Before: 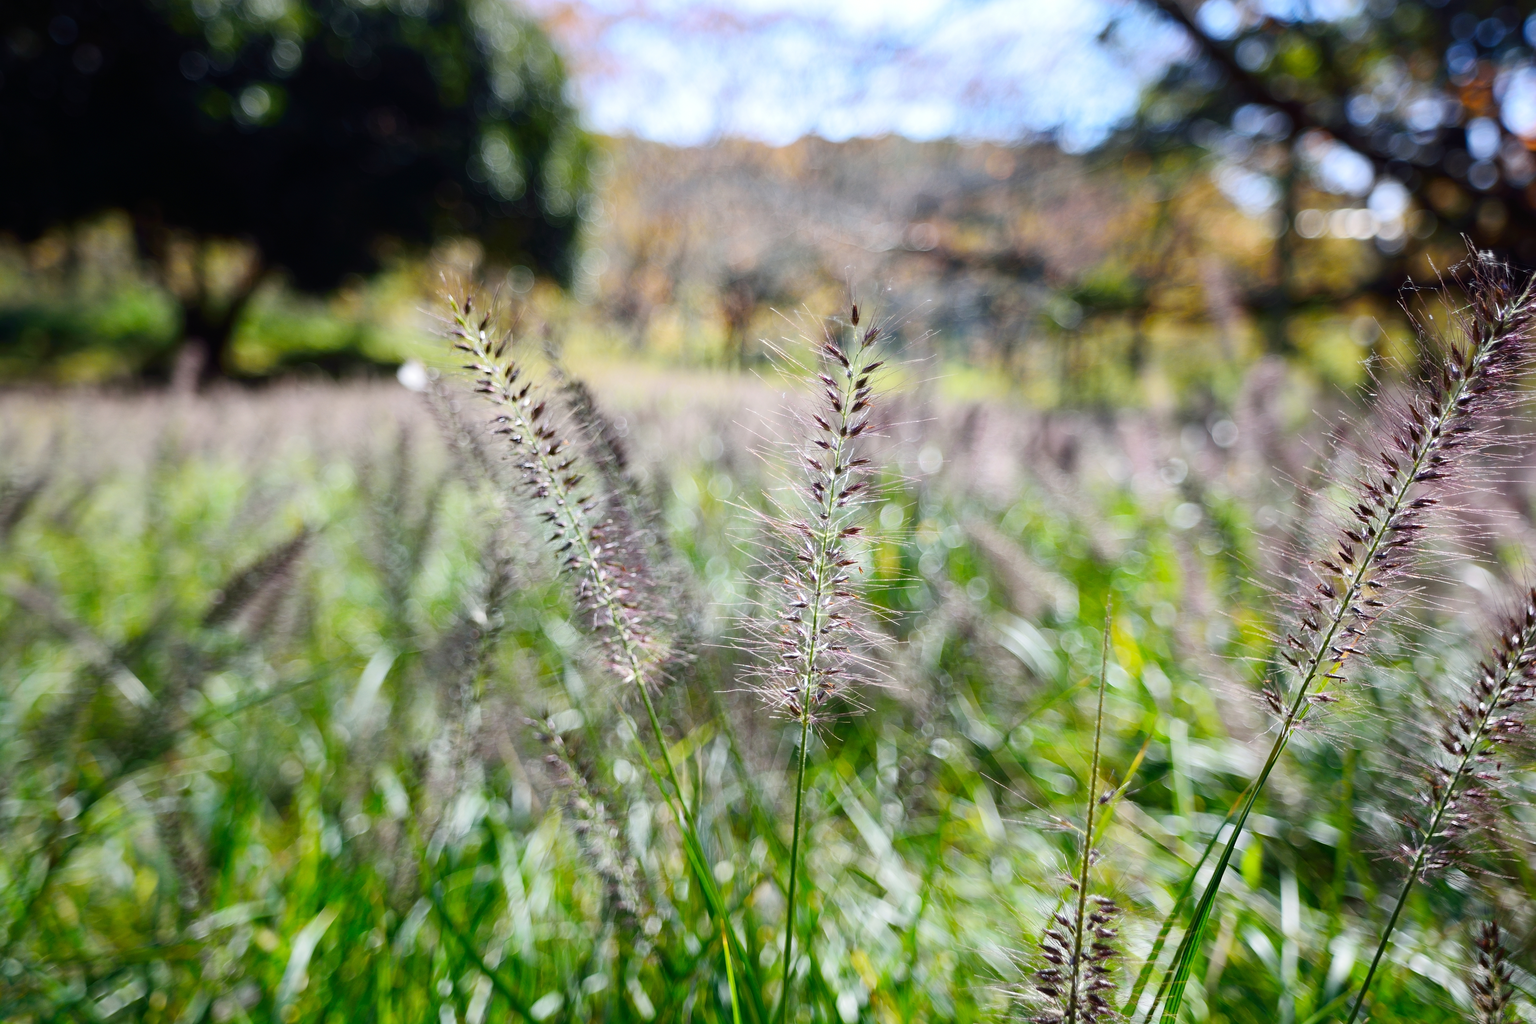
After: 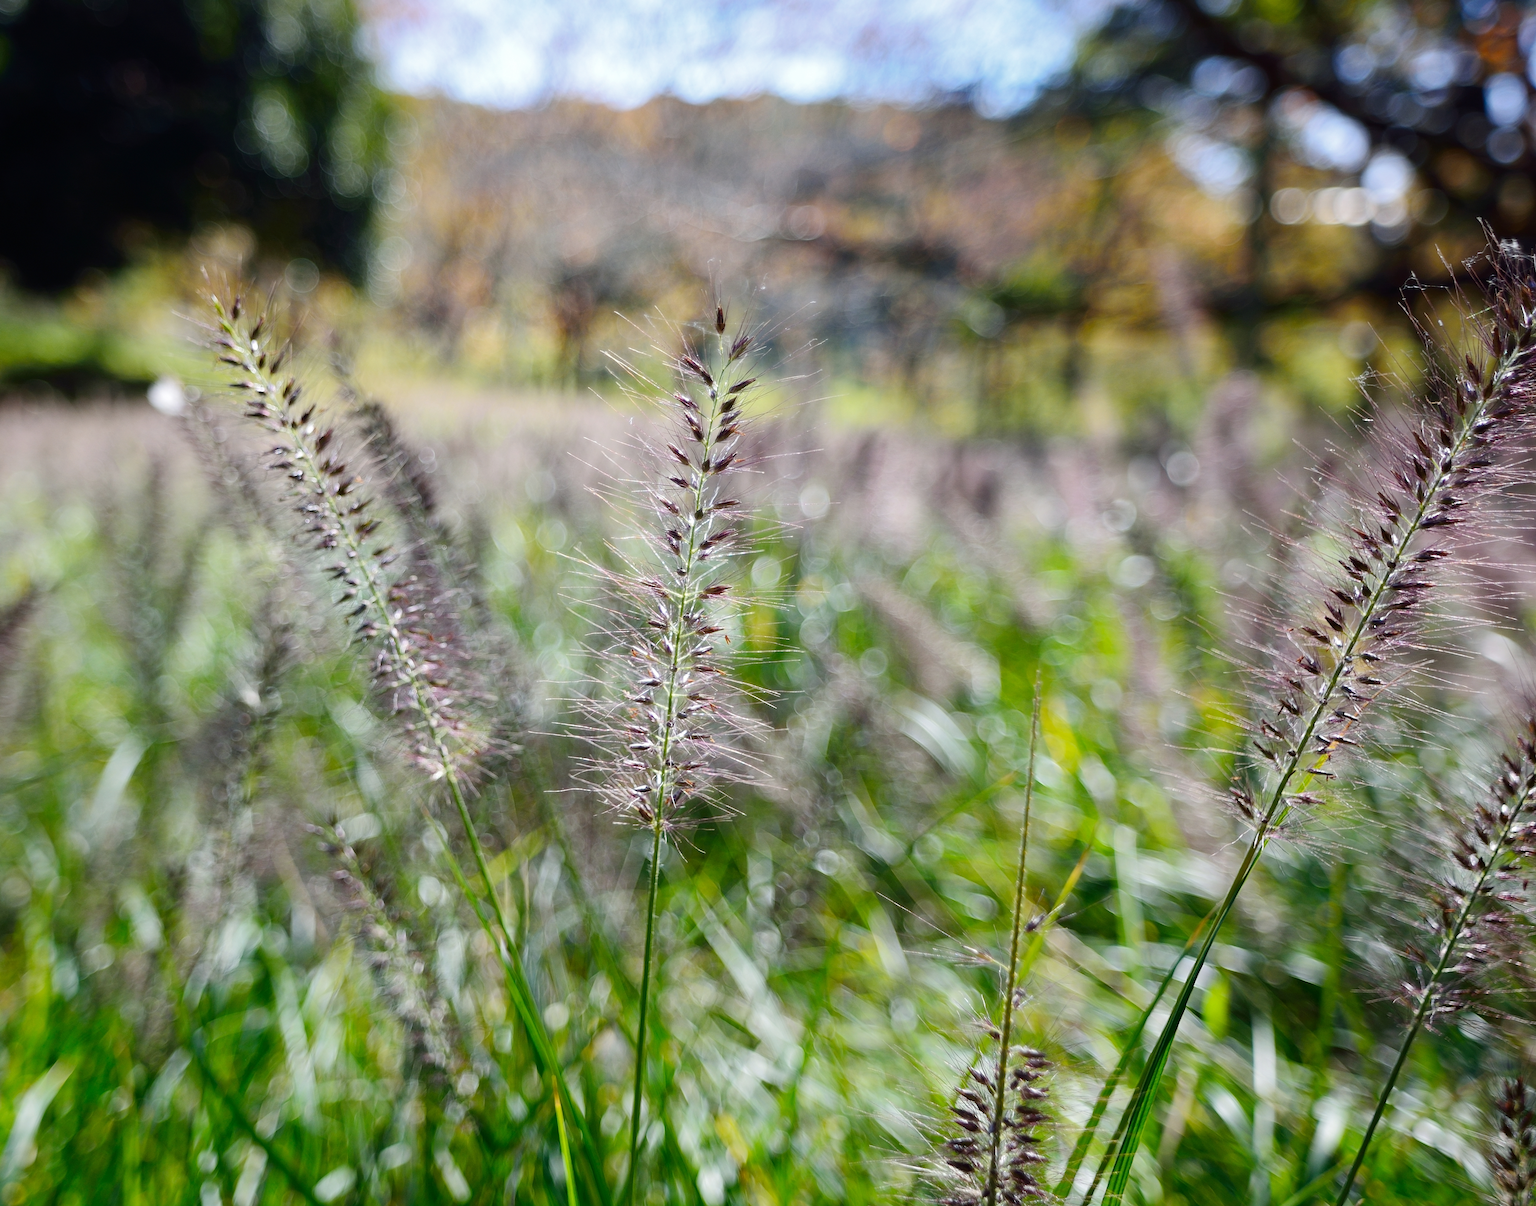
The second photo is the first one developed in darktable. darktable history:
levels: mode automatic, levels [0.018, 0.493, 1]
crop and rotate: left 18.197%, top 5.795%, right 1.825%
base curve: curves: ch0 [(0, 0) (0.74, 0.67) (1, 1)]
